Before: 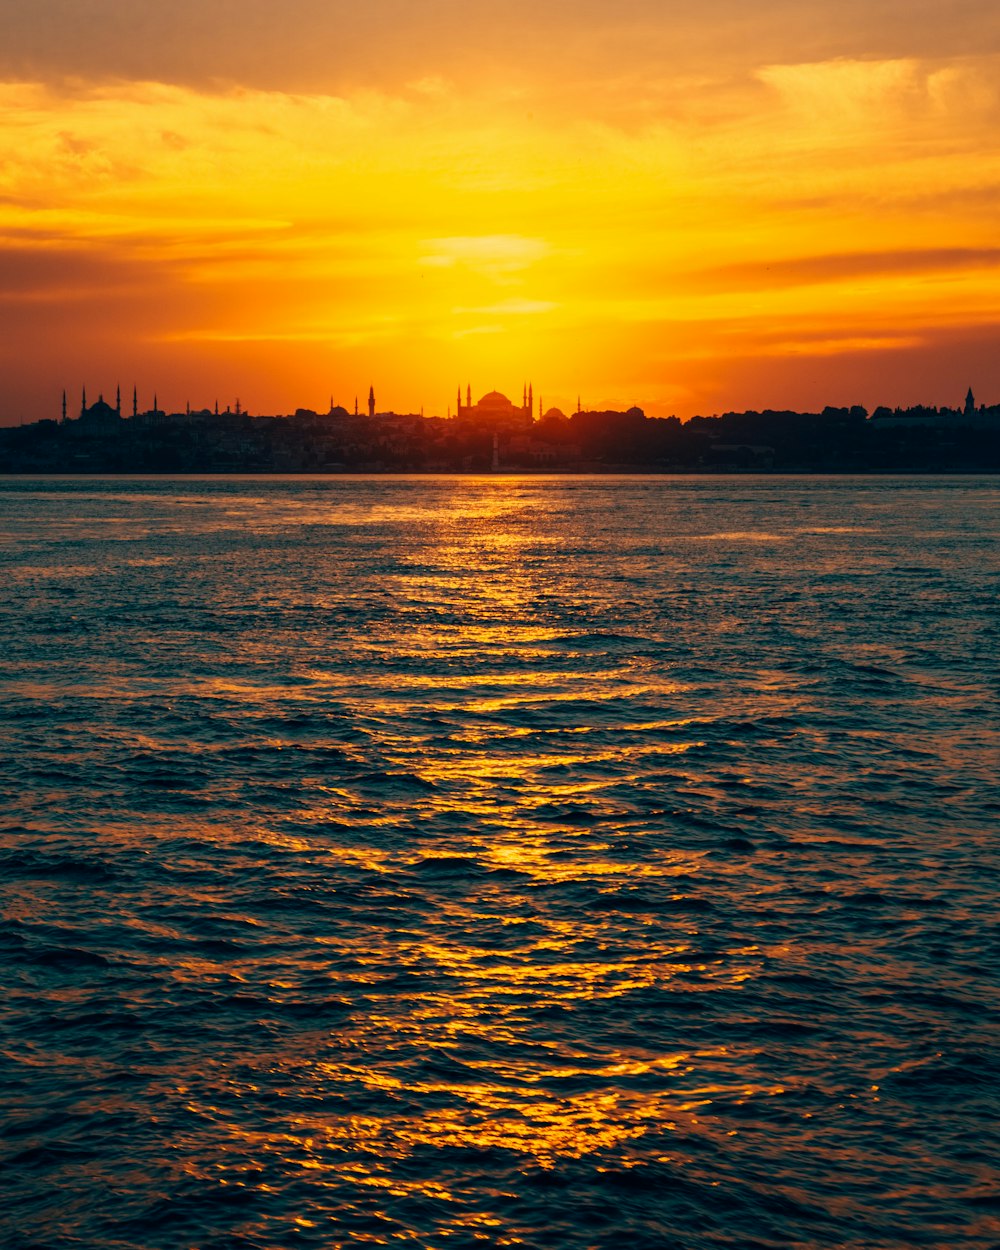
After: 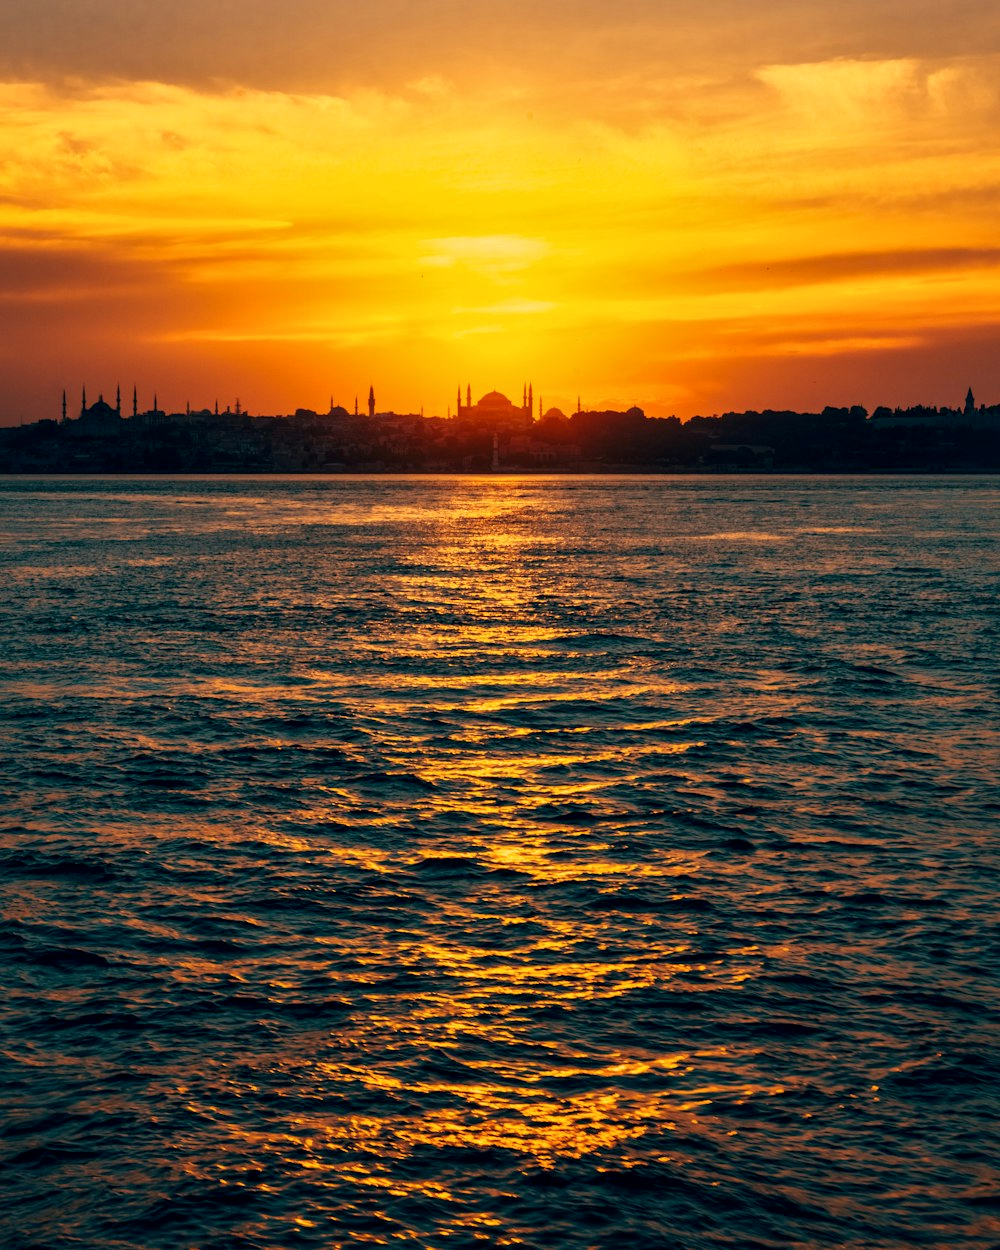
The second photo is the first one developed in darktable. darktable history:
local contrast: mode bilateral grid, contrast 20, coarseness 50, detail 133%, midtone range 0.2
